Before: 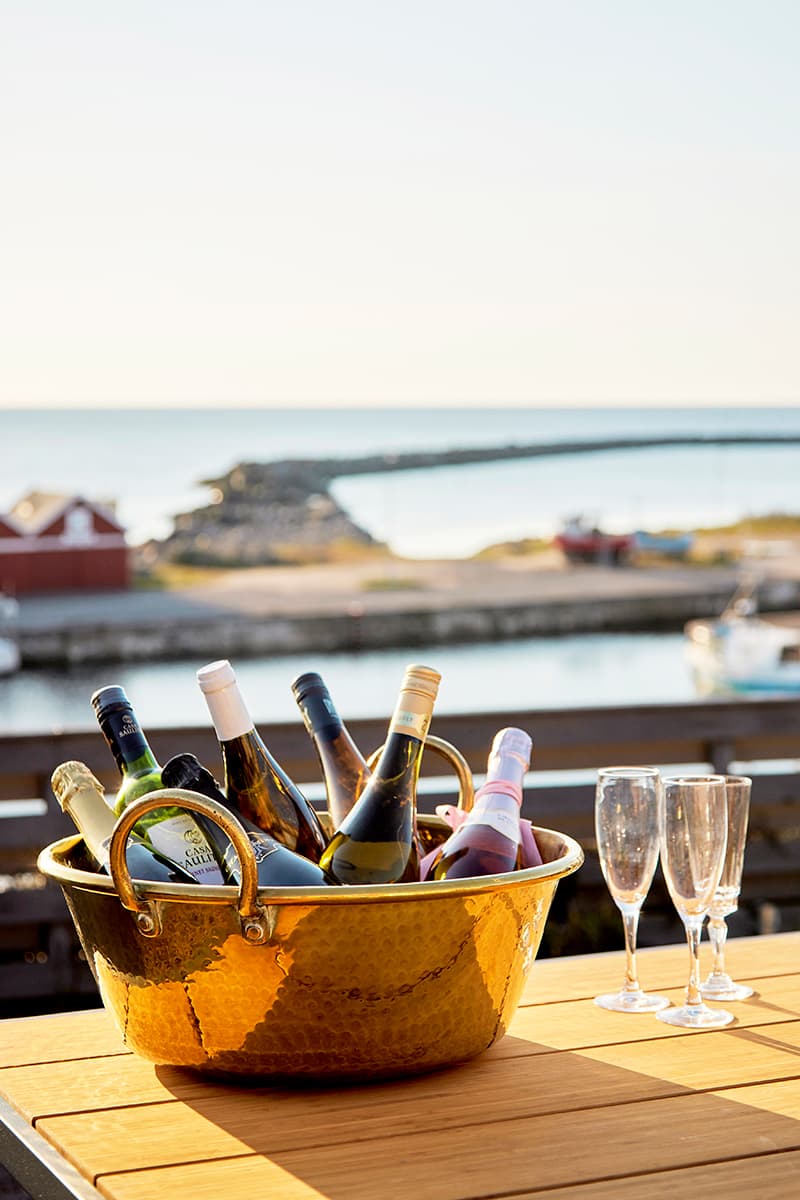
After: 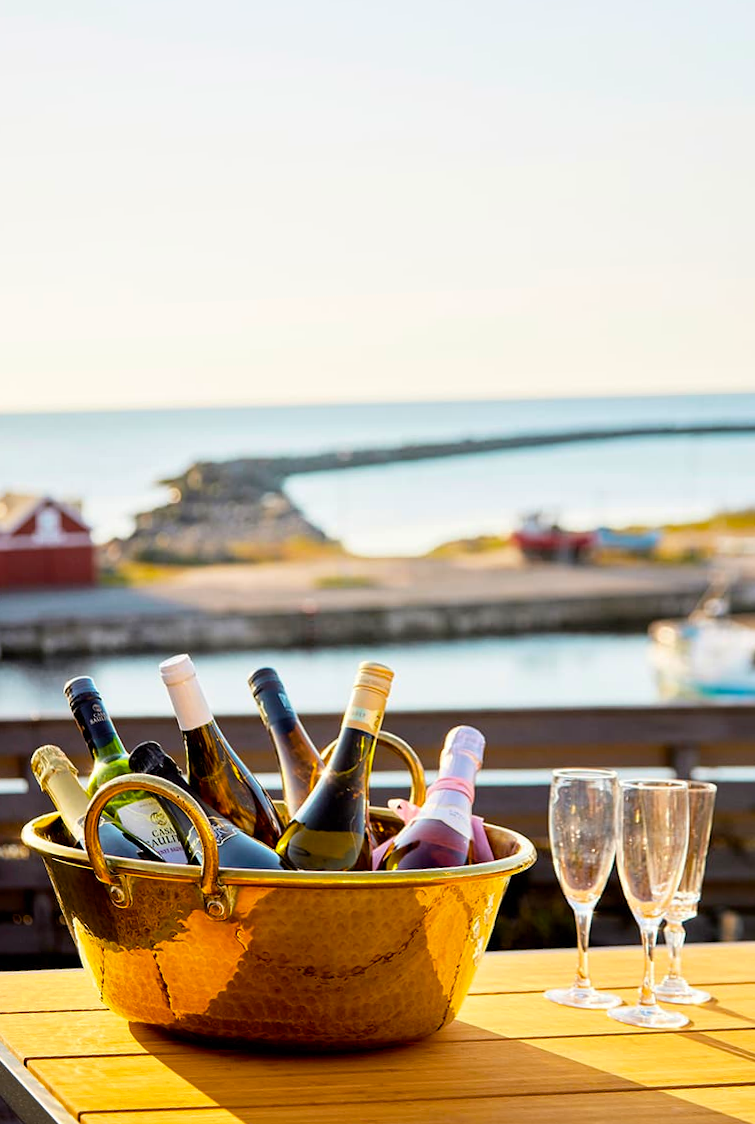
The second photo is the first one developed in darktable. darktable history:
color balance rgb: perceptual saturation grading › global saturation 25%, global vibrance 20%
rotate and perspective: rotation 0.062°, lens shift (vertical) 0.115, lens shift (horizontal) -0.133, crop left 0.047, crop right 0.94, crop top 0.061, crop bottom 0.94
